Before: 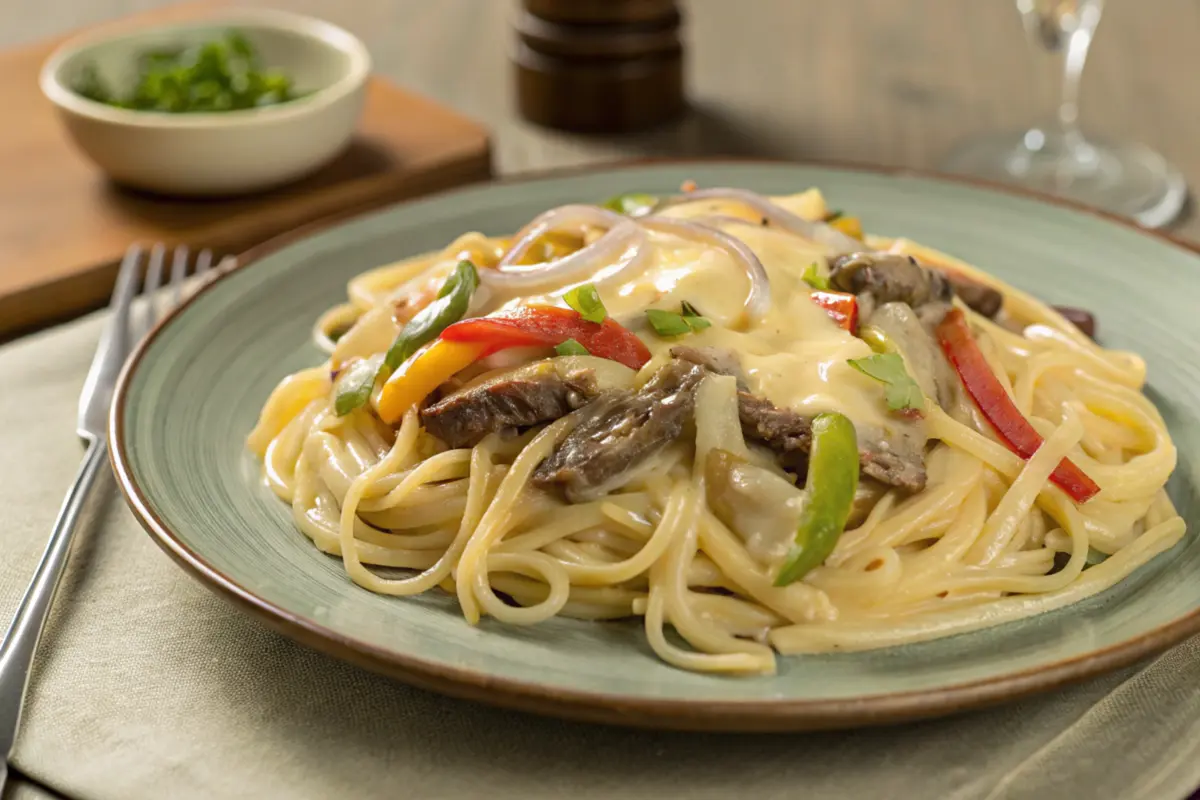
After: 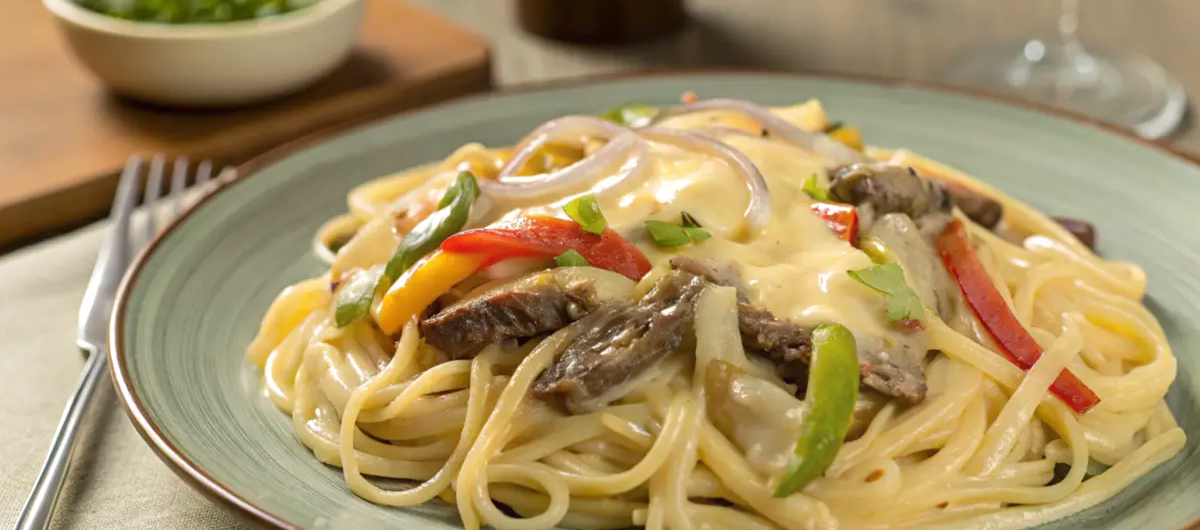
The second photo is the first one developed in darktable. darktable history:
exposure: exposure 0.074 EV, compensate highlight preservation false
crop: top 11.174%, bottom 22.567%
